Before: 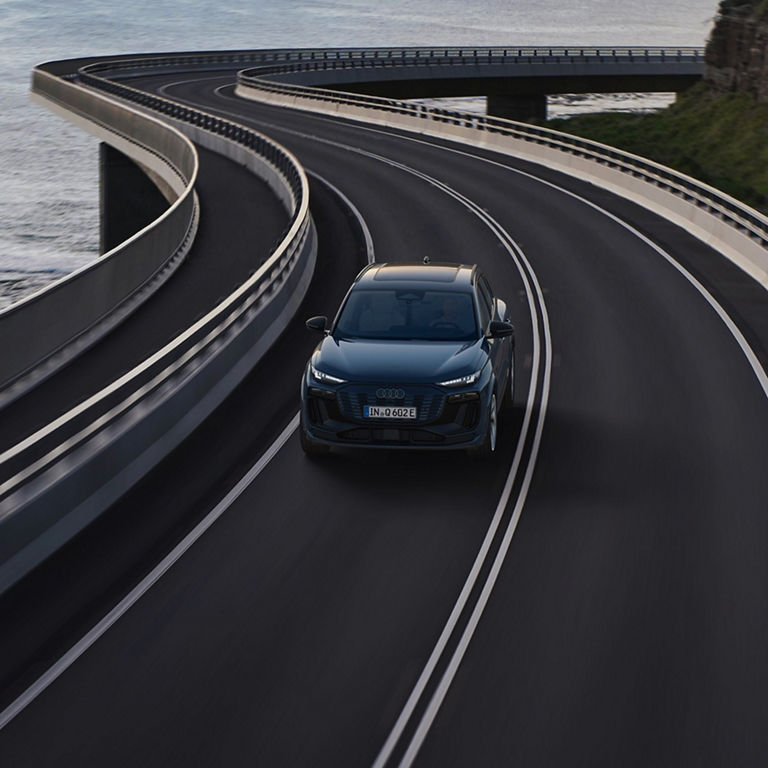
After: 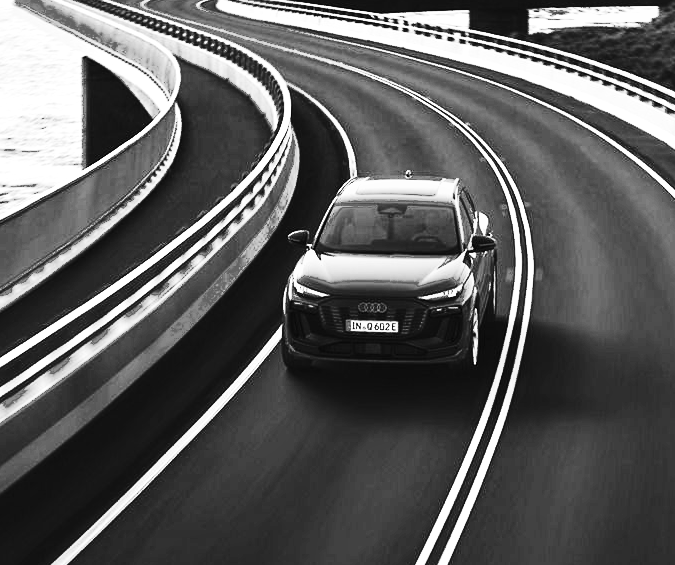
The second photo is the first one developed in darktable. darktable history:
contrast brightness saturation: contrast 0.4, brightness 0.05, saturation 0.25
base curve: curves: ch0 [(0, 0) (0.036, 0.025) (0.121, 0.166) (0.206, 0.329) (0.605, 0.79) (1, 1)], preserve colors none
tone equalizer: -7 EV 0.15 EV, -6 EV 0.6 EV, -5 EV 1.15 EV, -4 EV 1.33 EV, -3 EV 1.15 EV, -2 EV 0.6 EV, -1 EV 0.15 EV, mask exposure compensation -0.5 EV
crop and rotate: left 2.425%, top 11.305%, right 9.6%, bottom 15.08%
levels: levels [0, 0.397, 0.955]
fill light: exposure -0.73 EV, center 0.69, width 2.2
monochrome: on, module defaults
